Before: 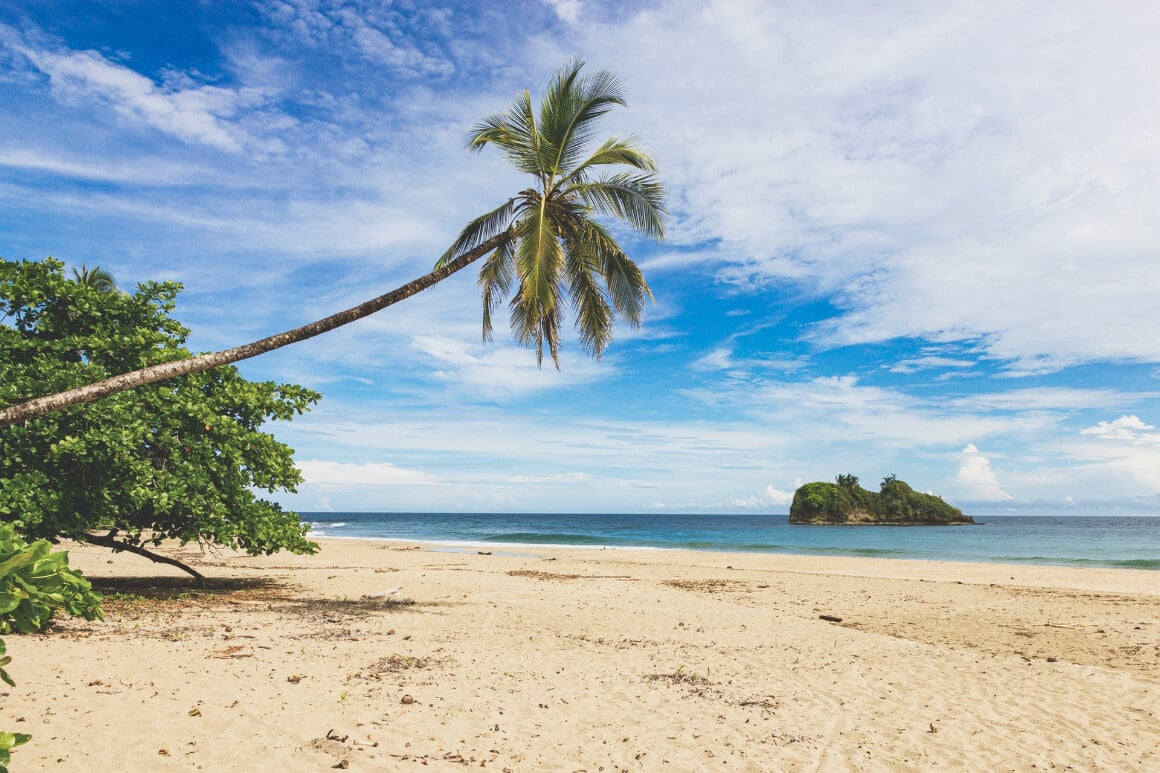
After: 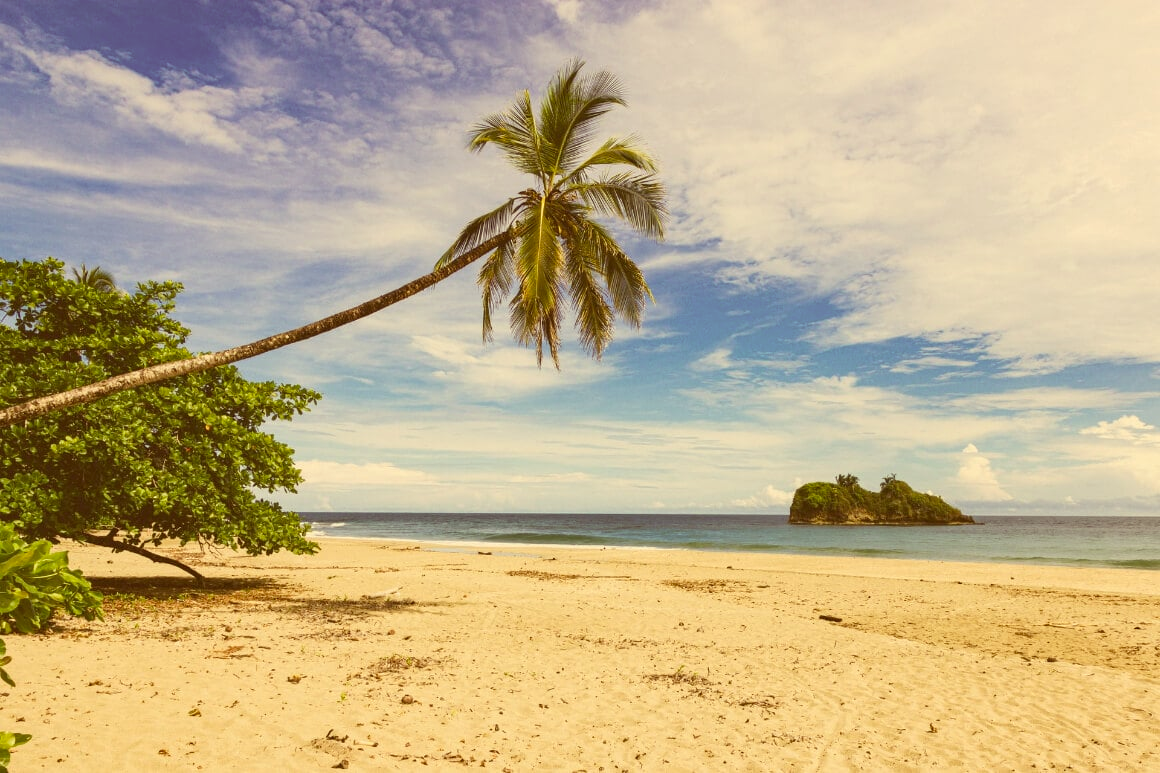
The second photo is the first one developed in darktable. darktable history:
color correction: highlights a* 1.18, highlights b* 24.5, shadows a* 15.5, shadows b* 24.89
